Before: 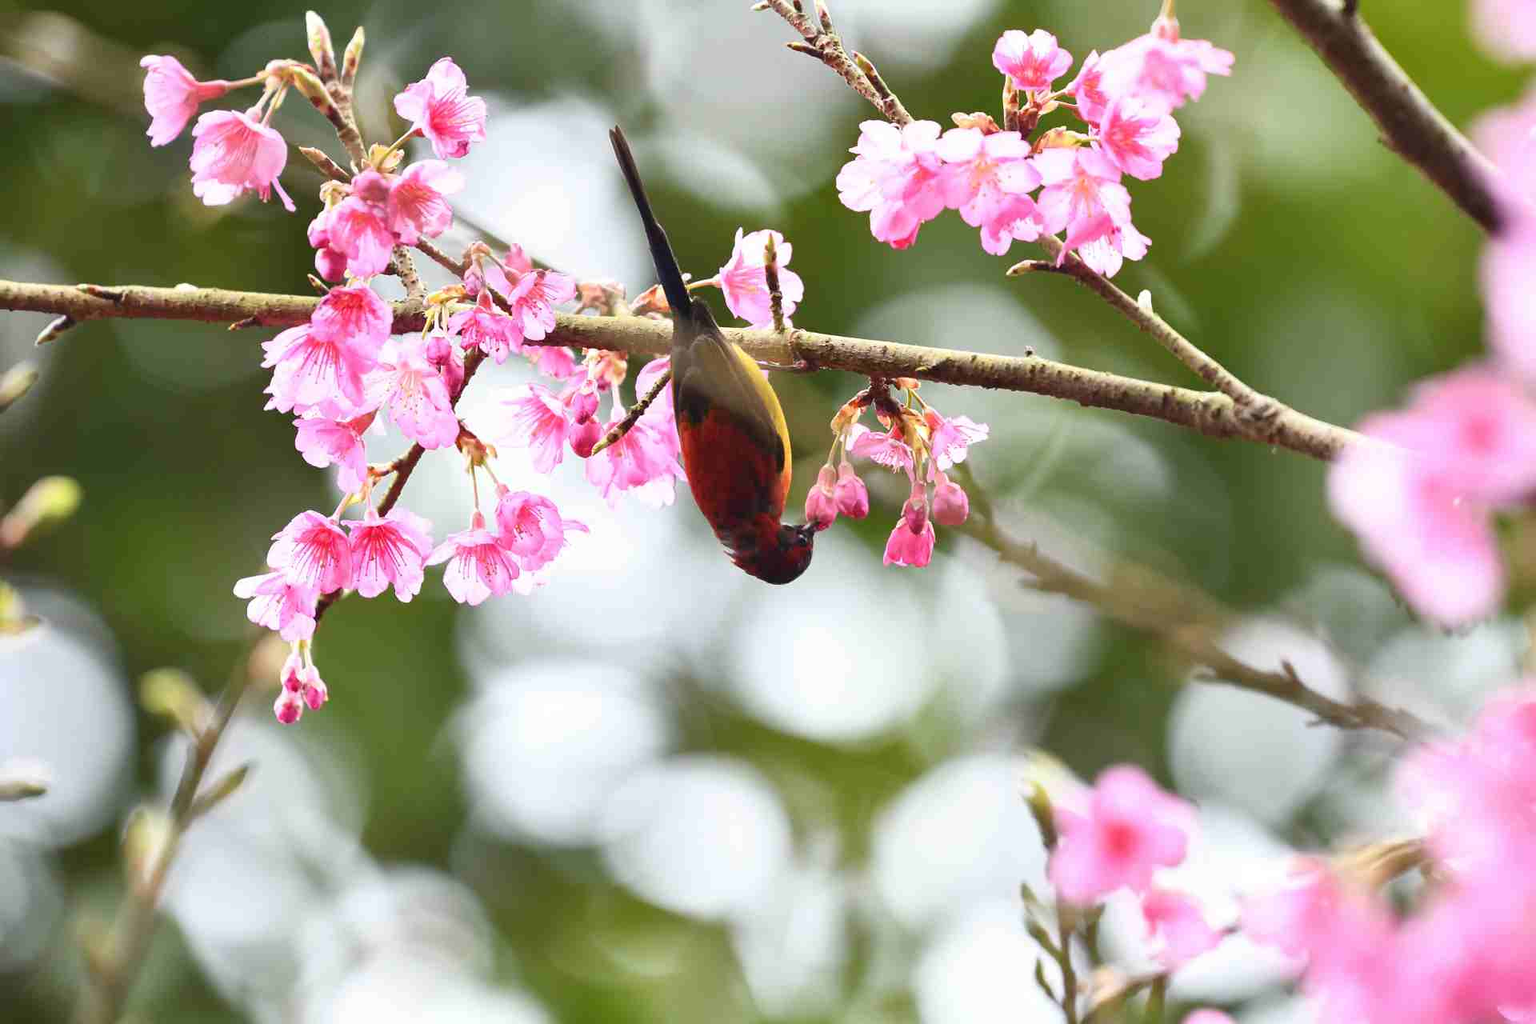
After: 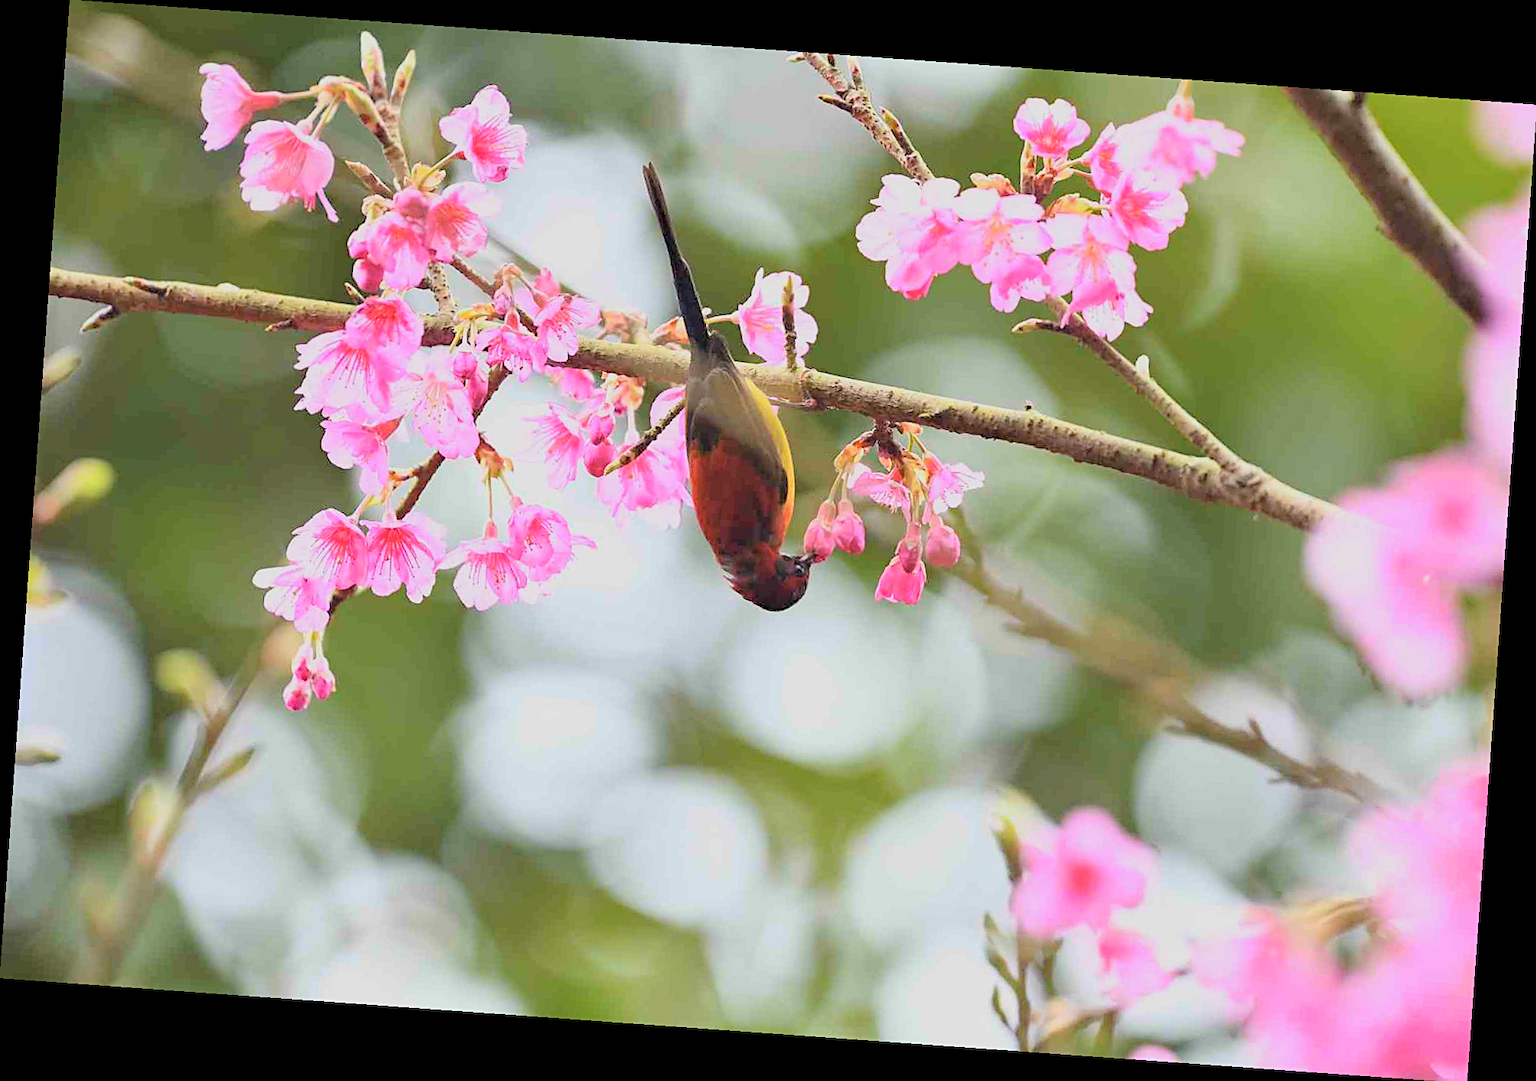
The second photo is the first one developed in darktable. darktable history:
rotate and perspective: rotation 4.1°, automatic cropping off
haze removal: compatibility mode true, adaptive false
global tonemap: drago (0.7, 100)
sharpen: on, module defaults
